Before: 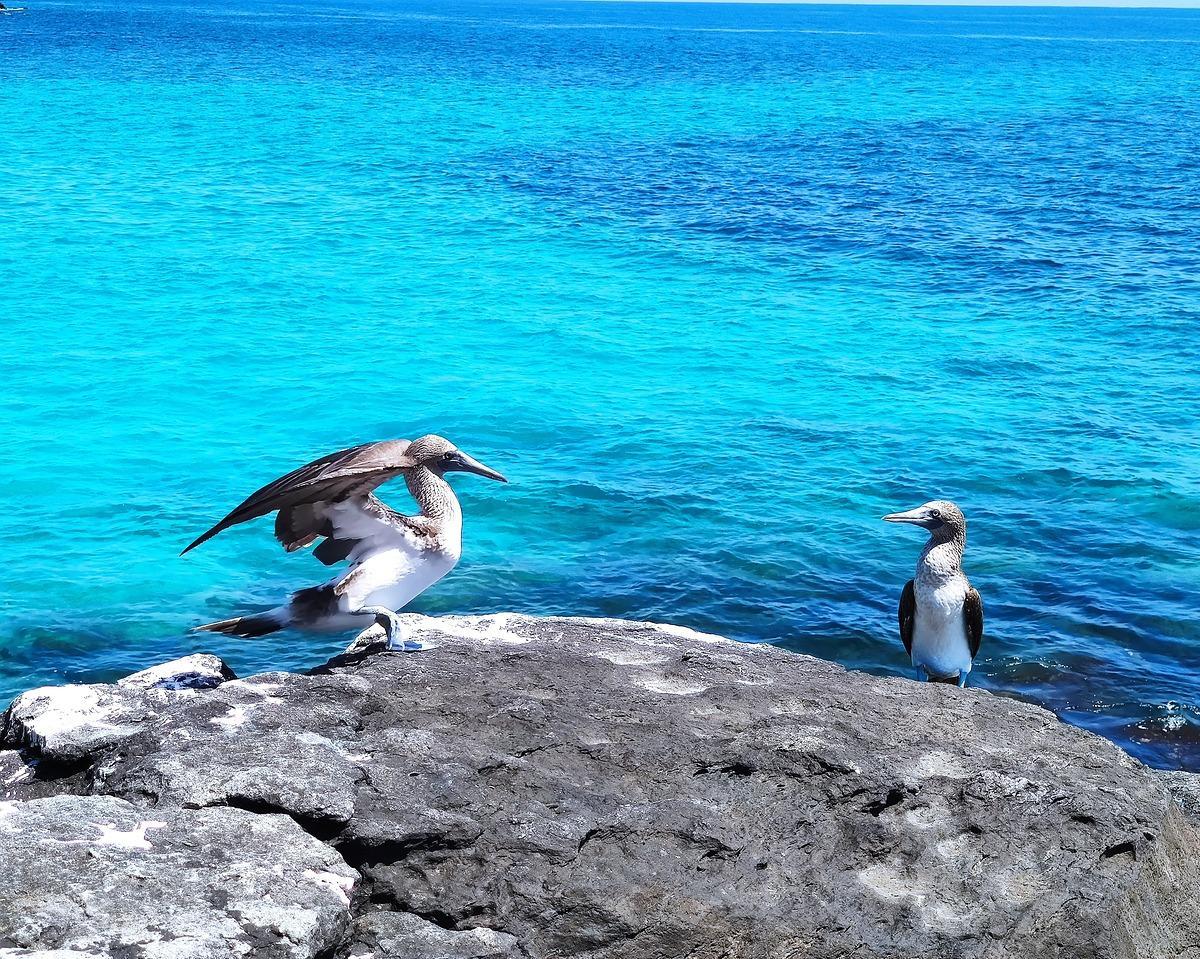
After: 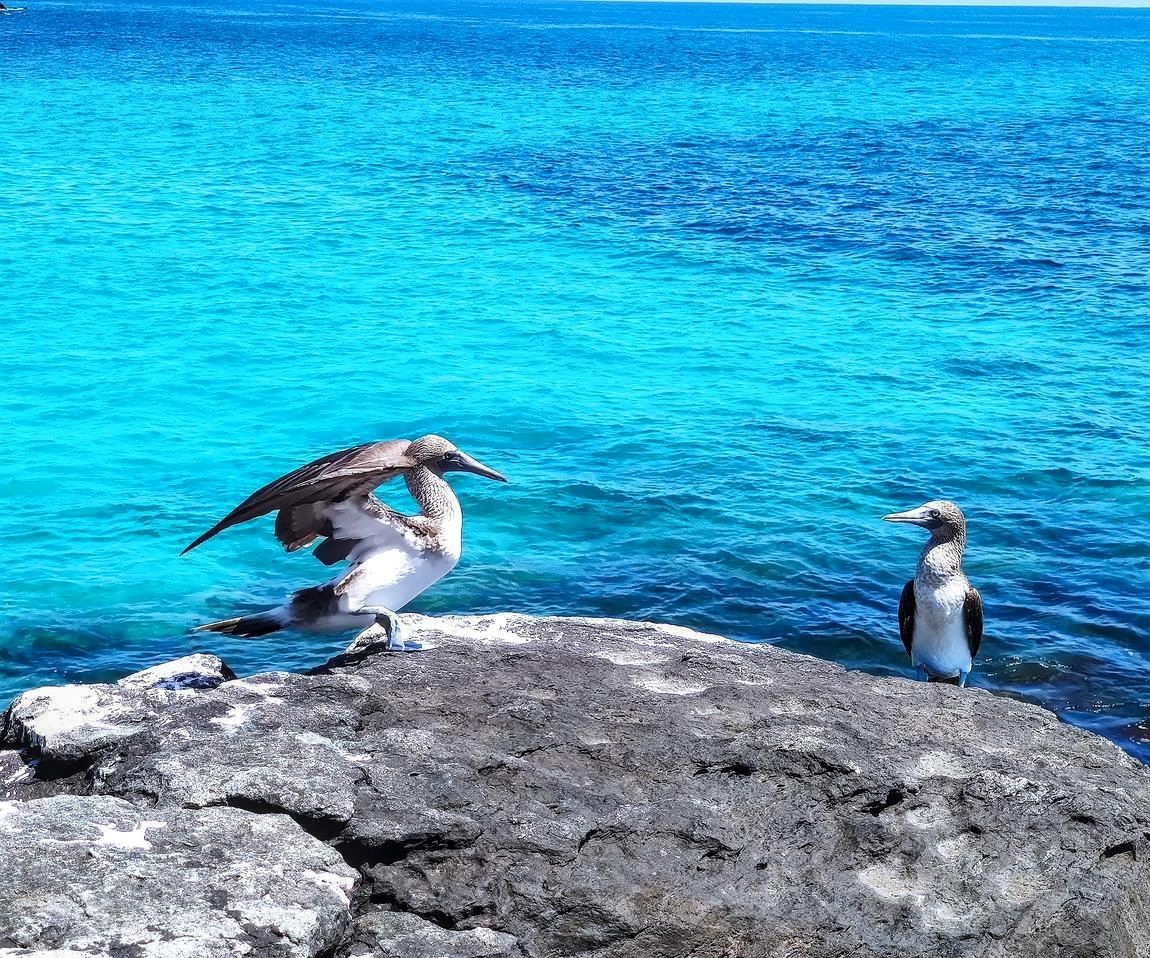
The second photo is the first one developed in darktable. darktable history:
local contrast: on, module defaults
crop: right 4.122%, bottom 0.022%
